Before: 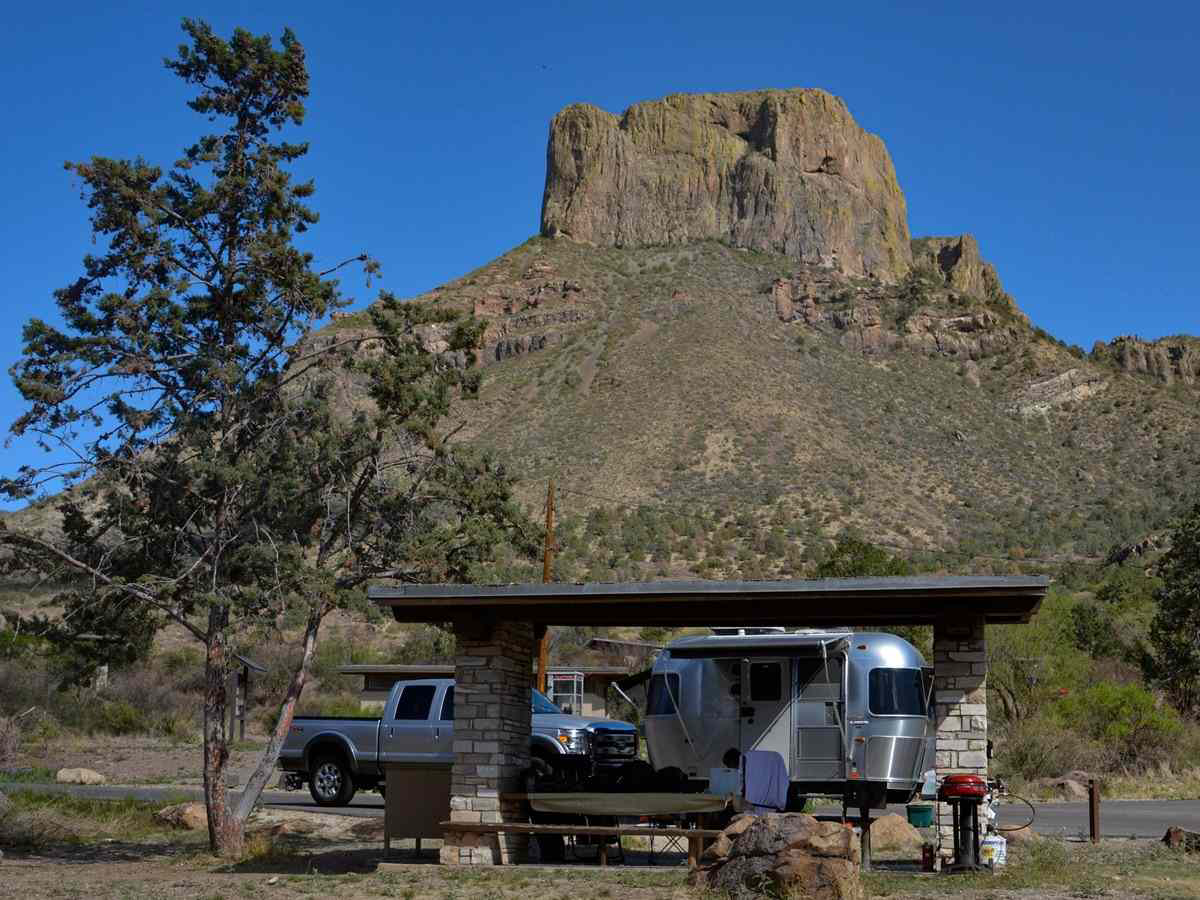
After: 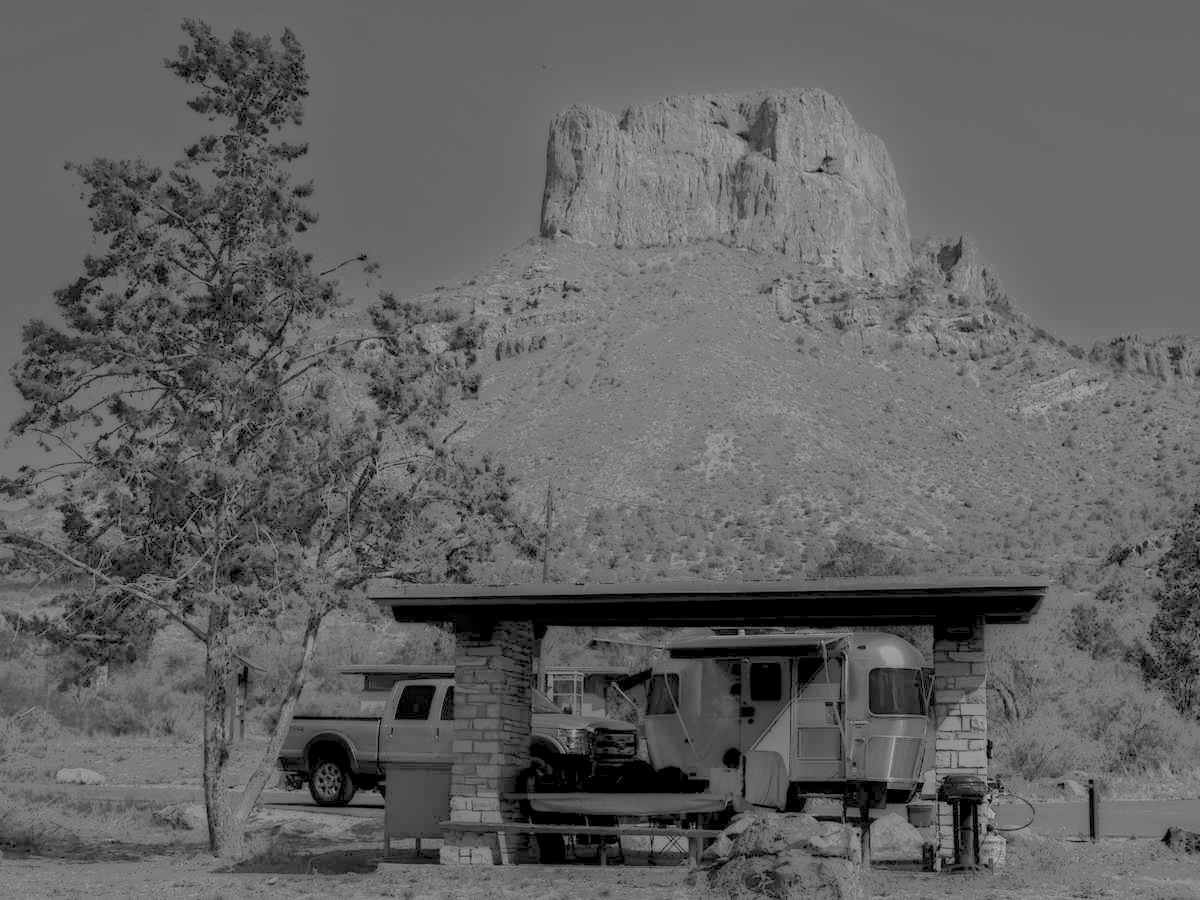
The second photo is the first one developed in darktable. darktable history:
local contrast: highlights 0%, shadows 198%, detail 164%, midtone range 0.001
monochrome: a 79.32, b 81.83, size 1.1
tone equalizer: -8 EV 0.001 EV, -7 EV -0.004 EV, -6 EV 0.009 EV, -5 EV 0.032 EV, -4 EV 0.276 EV, -3 EV 0.644 EV, -2 EV 0.584 EV, -1 EV 0.187 EV, +0 EV 0.024 EV
